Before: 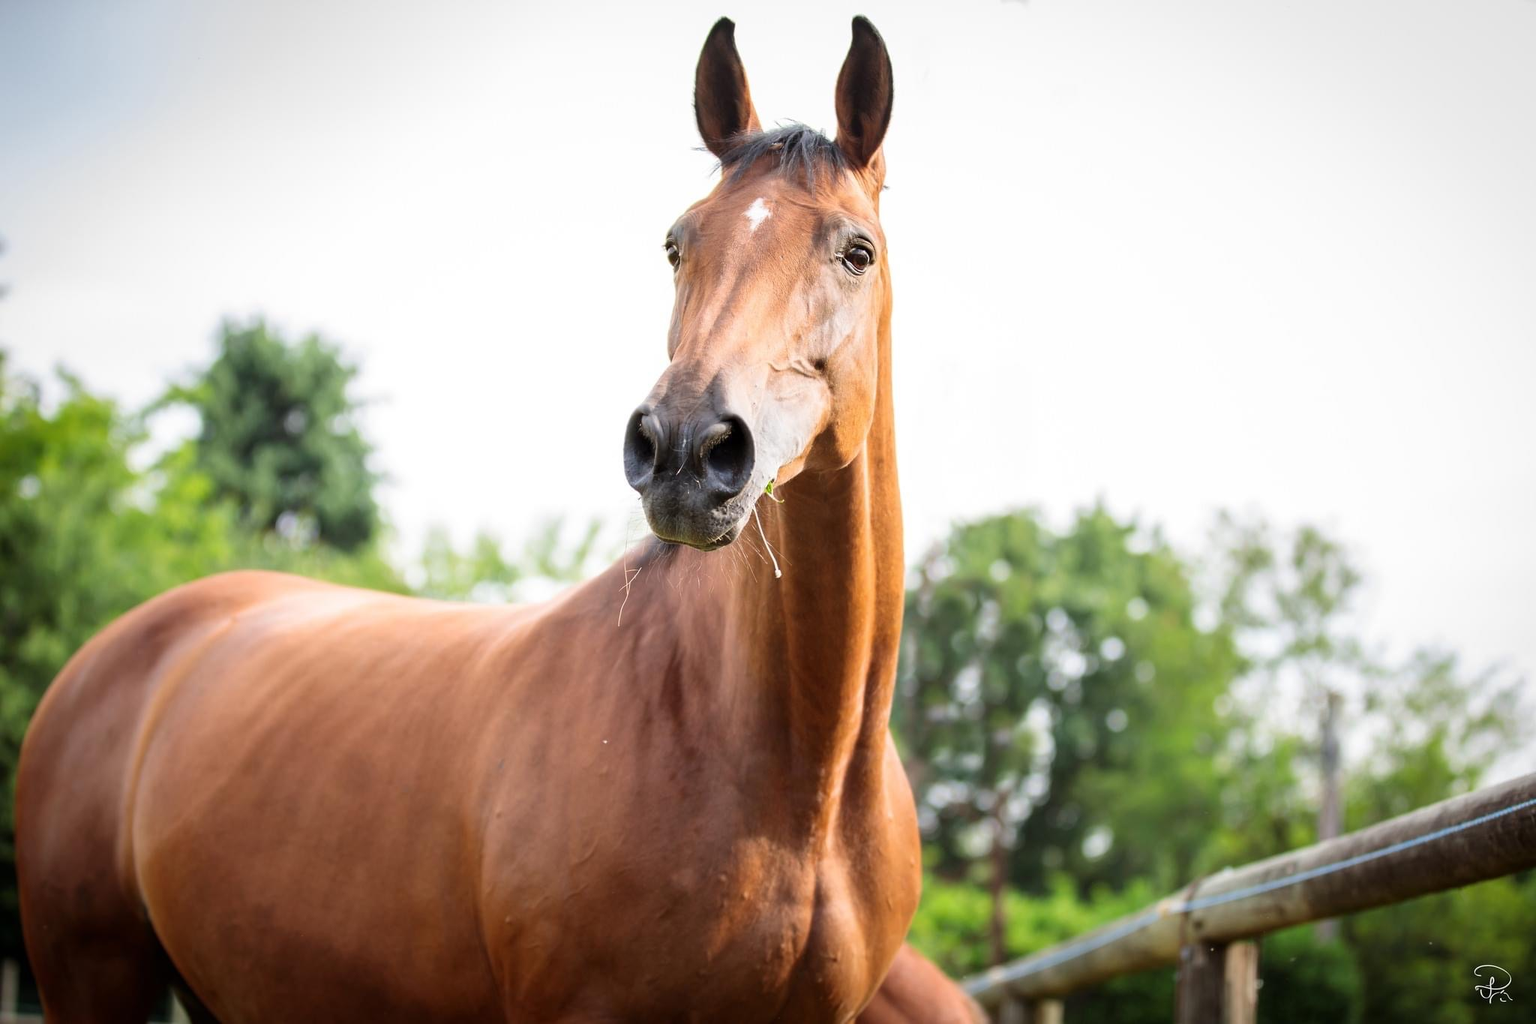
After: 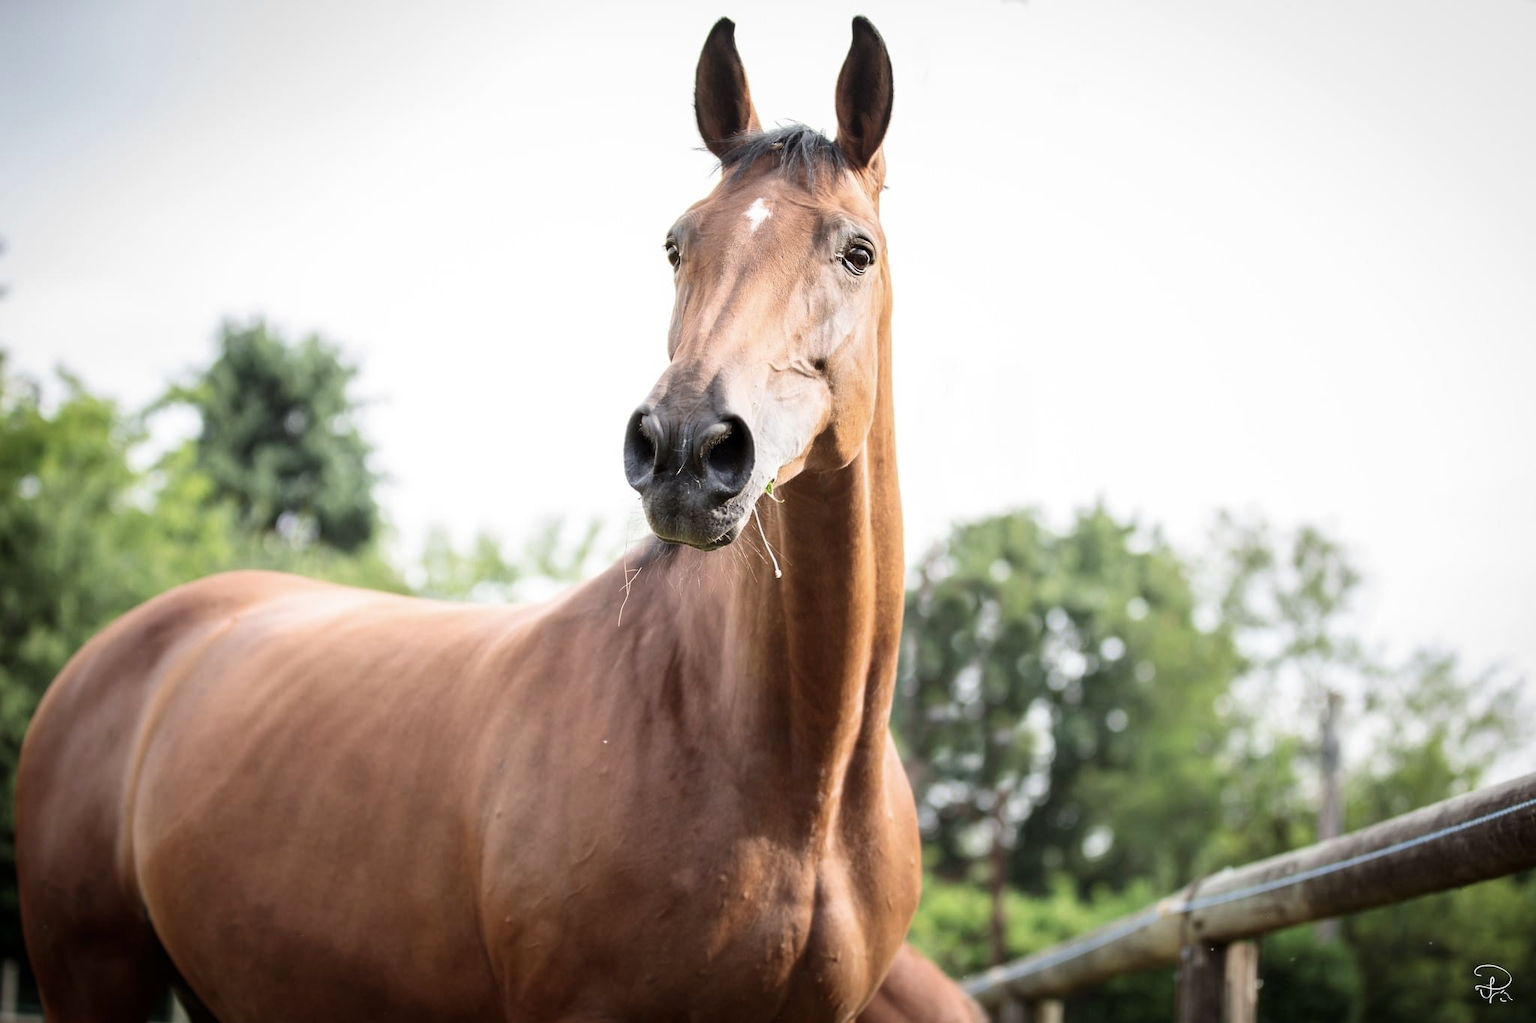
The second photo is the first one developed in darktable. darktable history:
contrast brightness saturation: contrast 0.1, saturation -0.3
tone equalizer: on, module defaults
